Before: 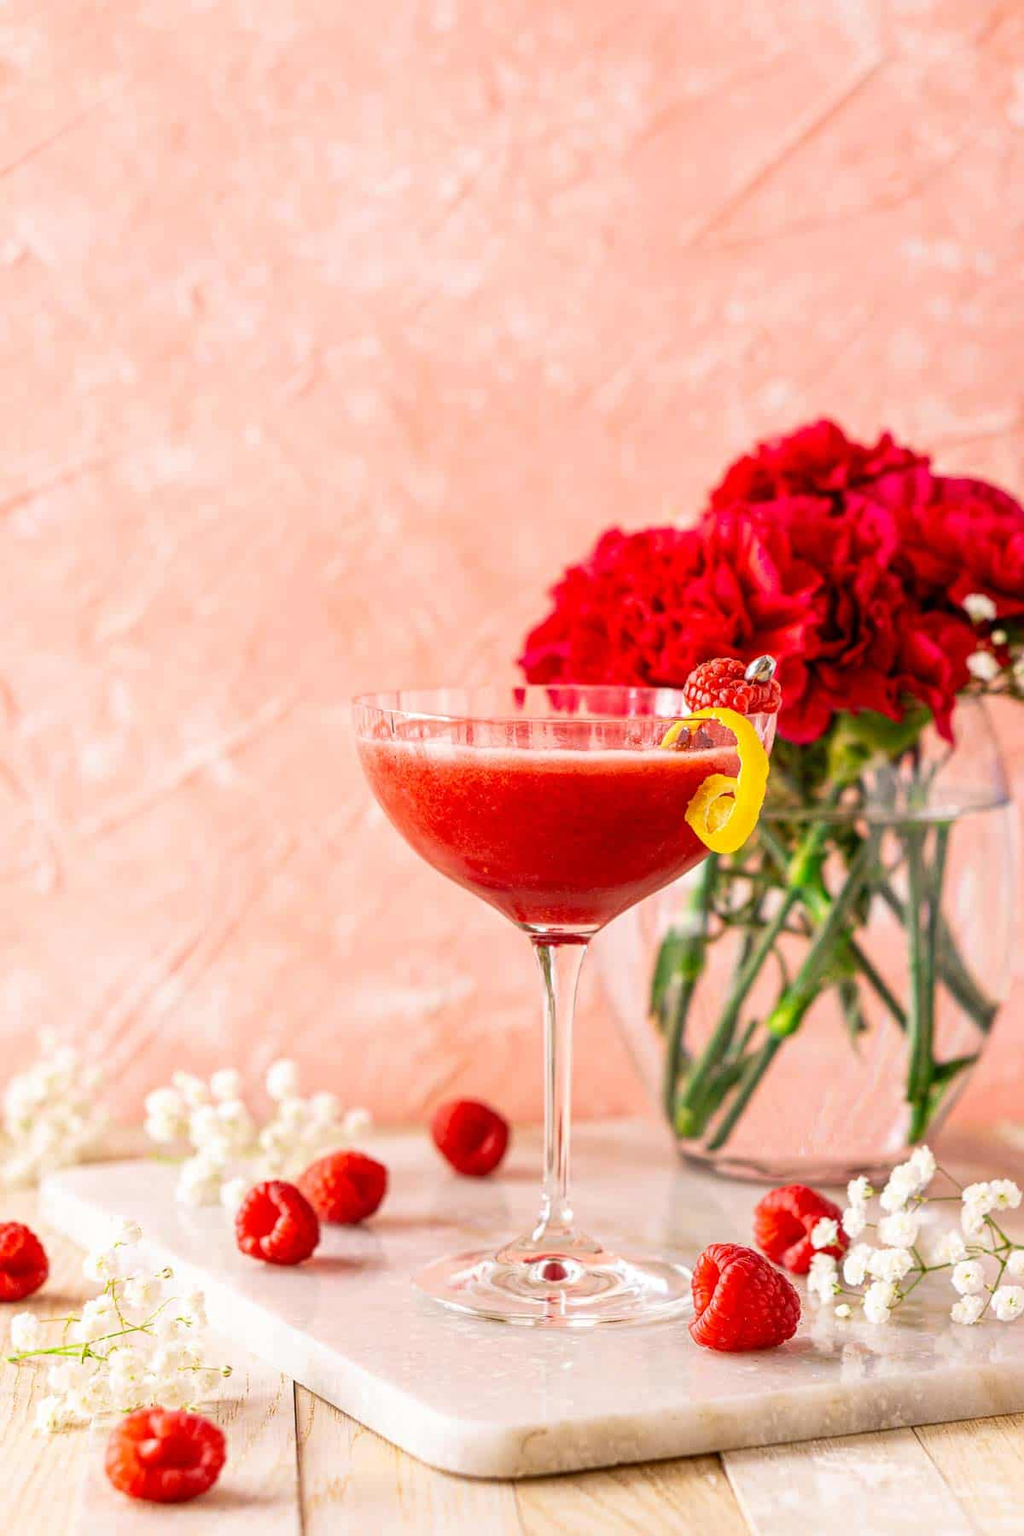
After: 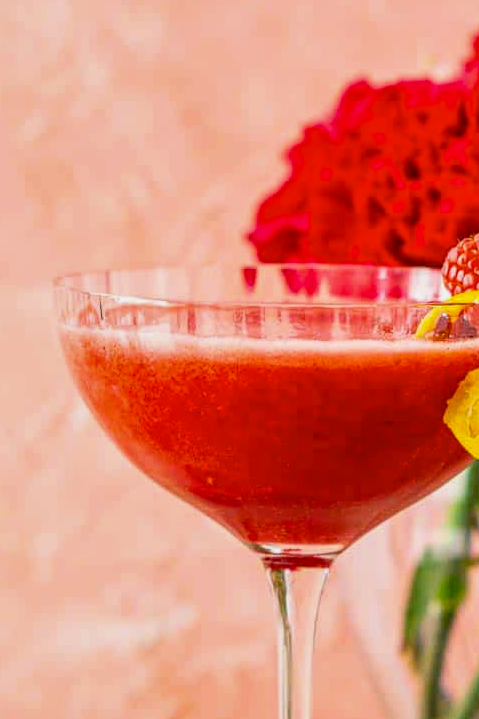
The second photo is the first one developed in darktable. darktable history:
color balance: contrast -15%
crop: left 30%, top 30%, right 30%, bottom 30%
local contrast: on, module defaults
color balance rgb: perceptual saturation grading › global saturation 20%, global vibrance 20%
